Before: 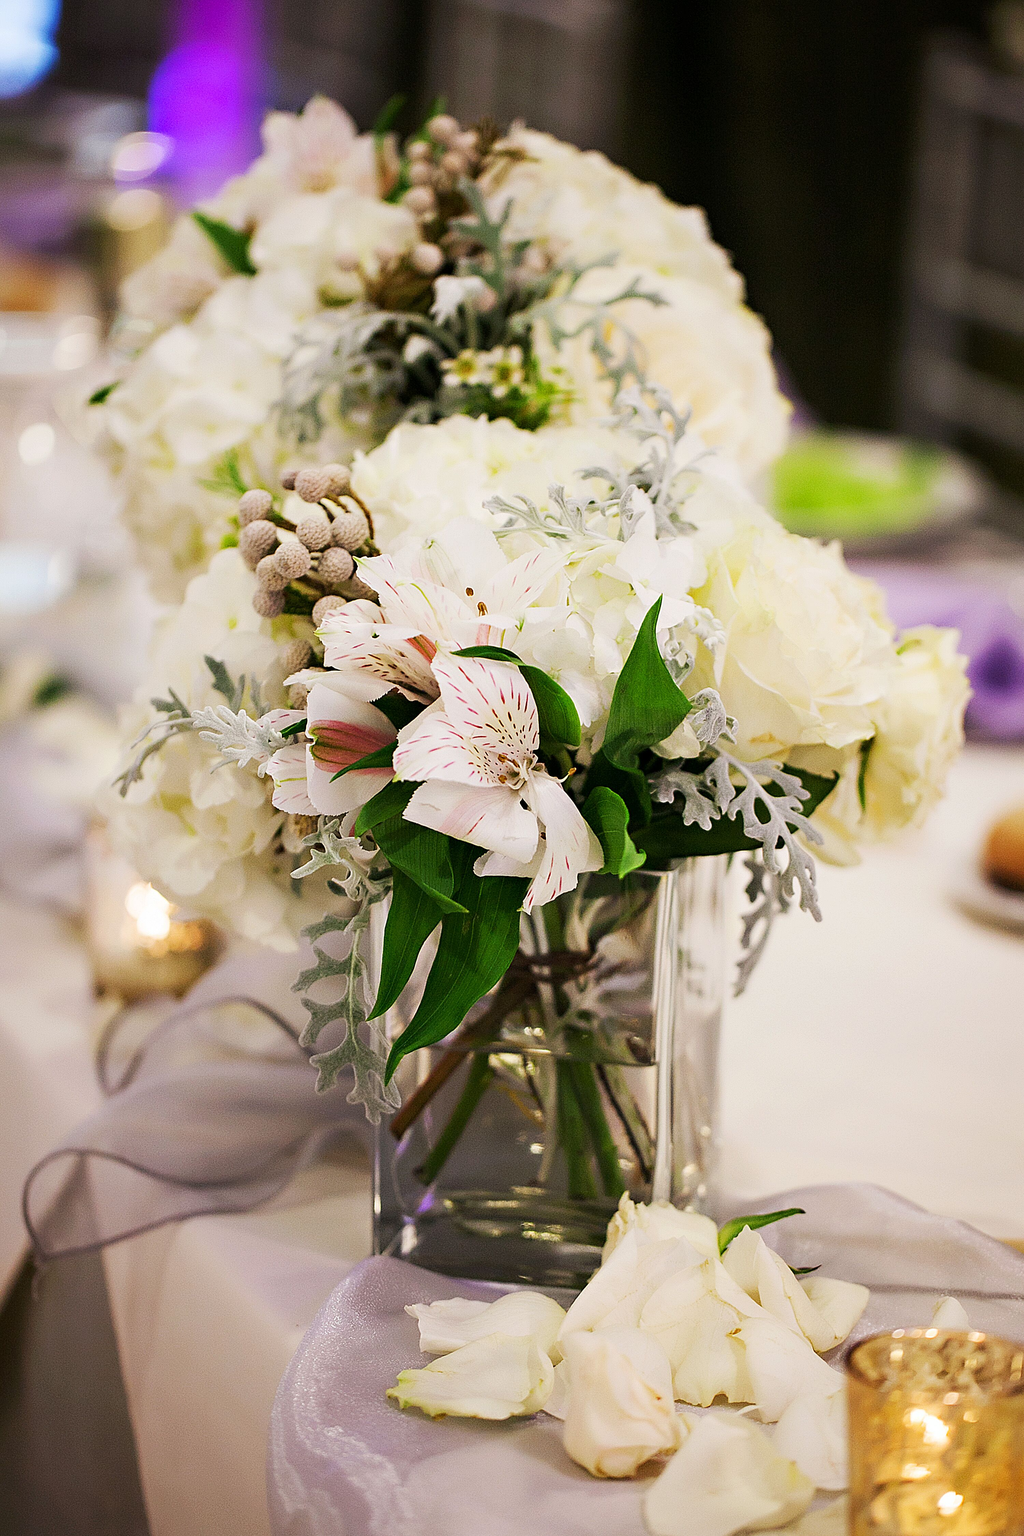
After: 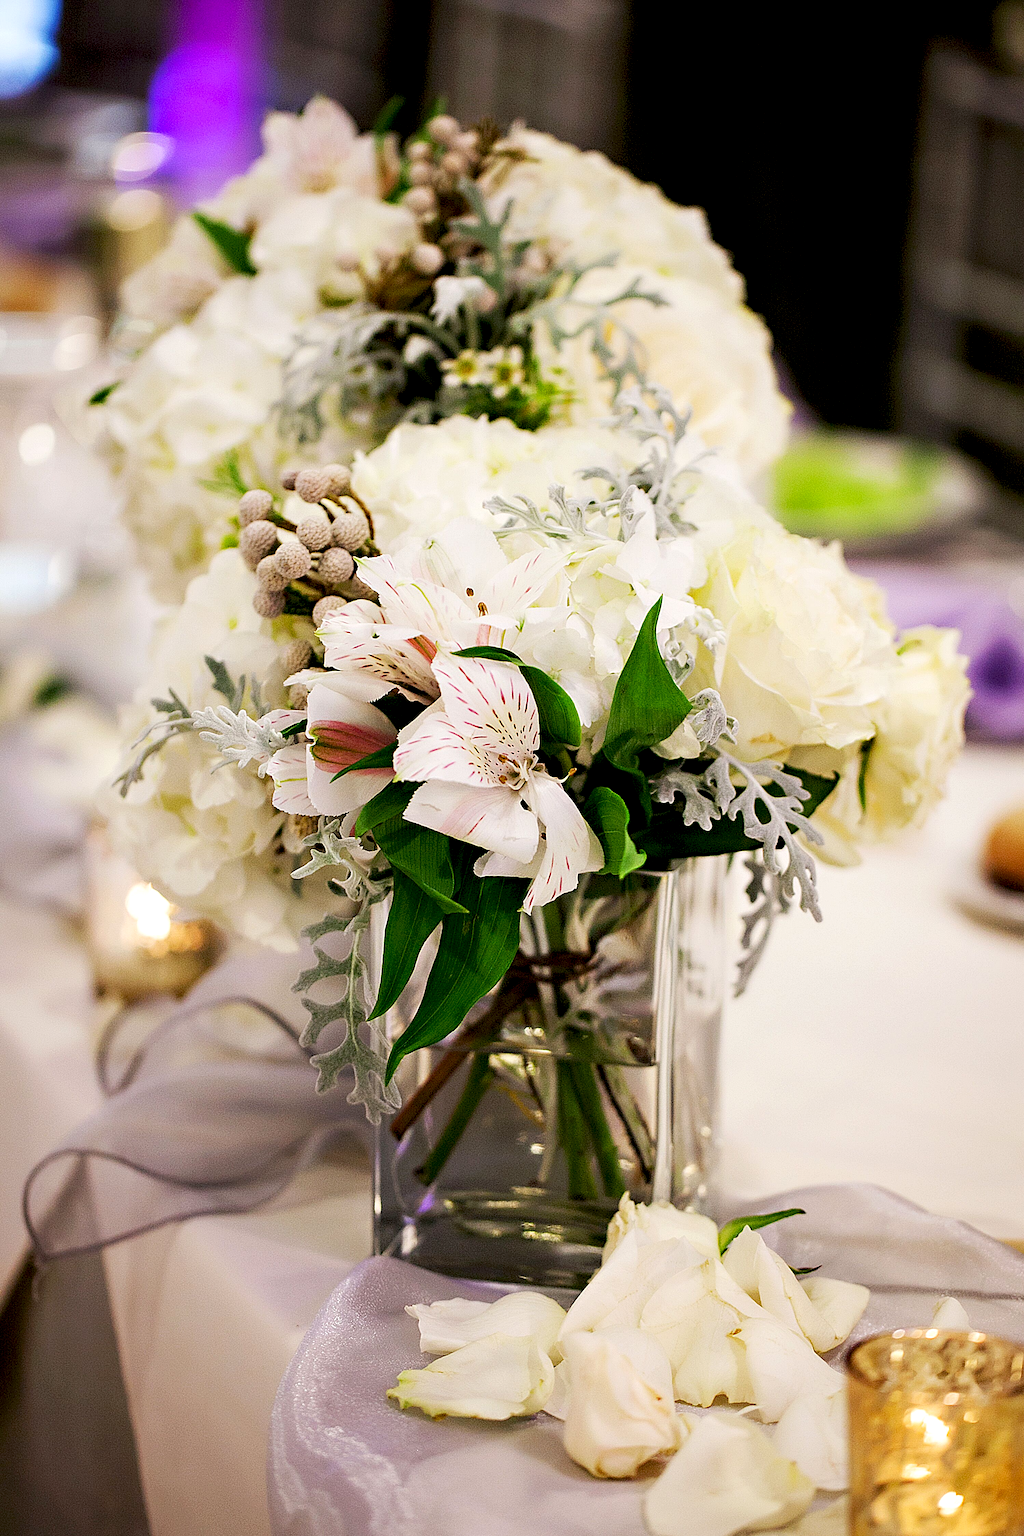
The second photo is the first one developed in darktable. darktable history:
exposure: black level correction 0.008, exposure 0.105 EV, compensate exposure bias true, compensate highlight preservation false
local contrast: highlights 101%, shadows 103%, detail 120%, midtone range 0.2
